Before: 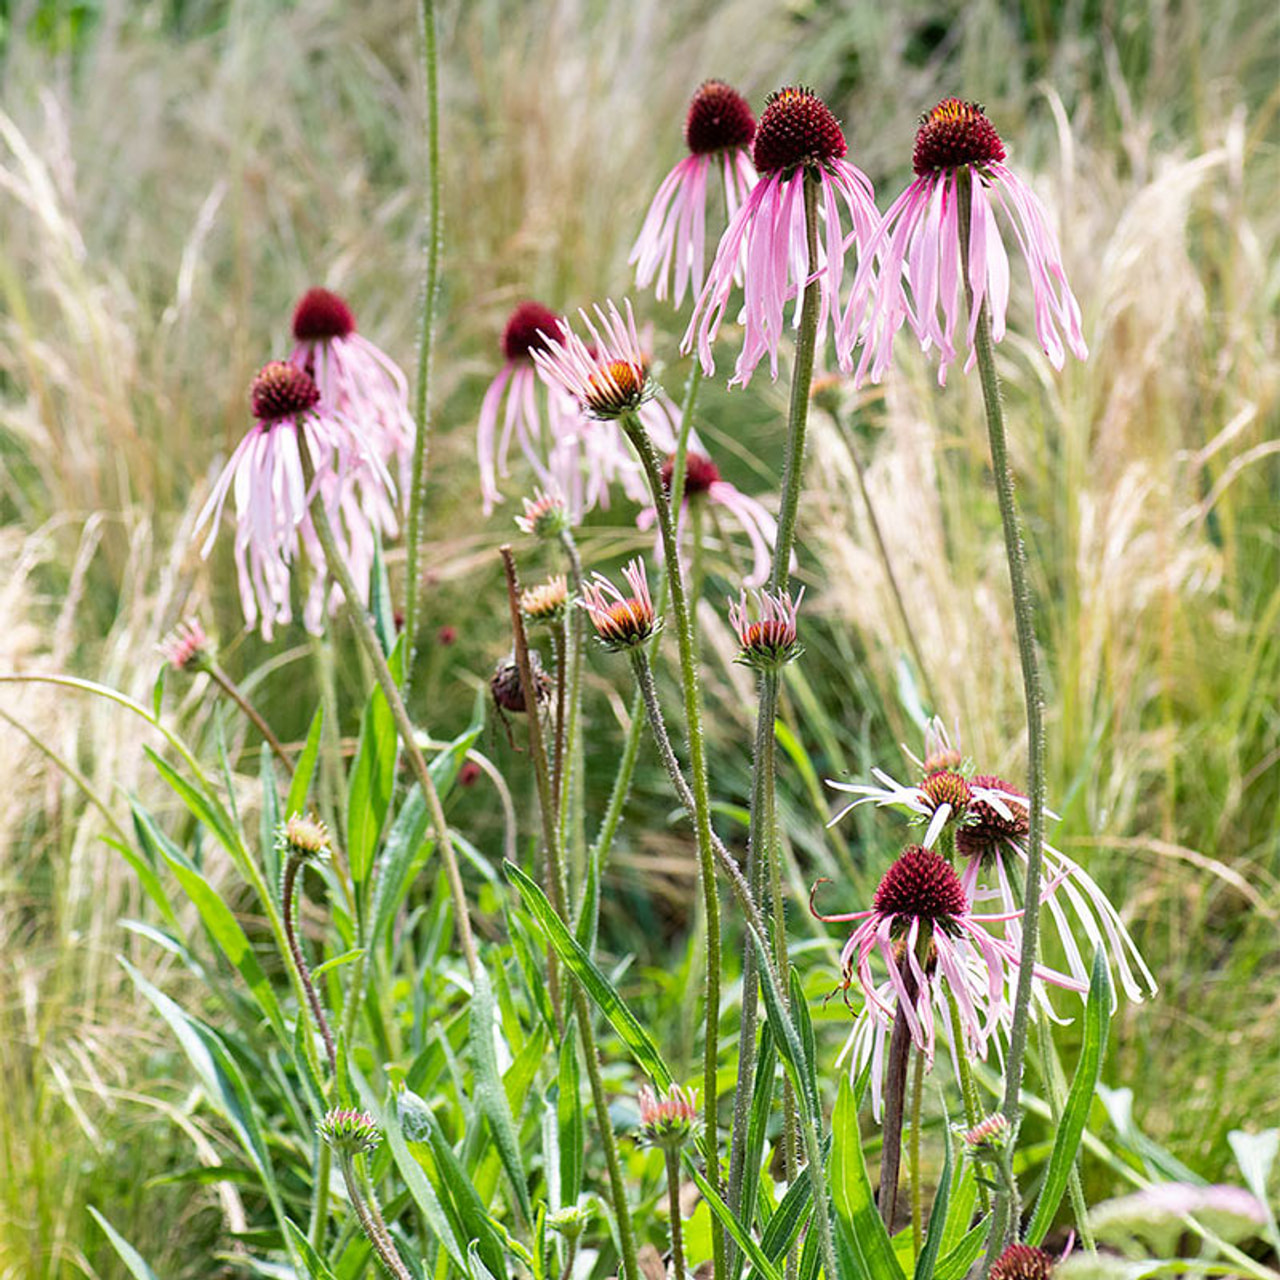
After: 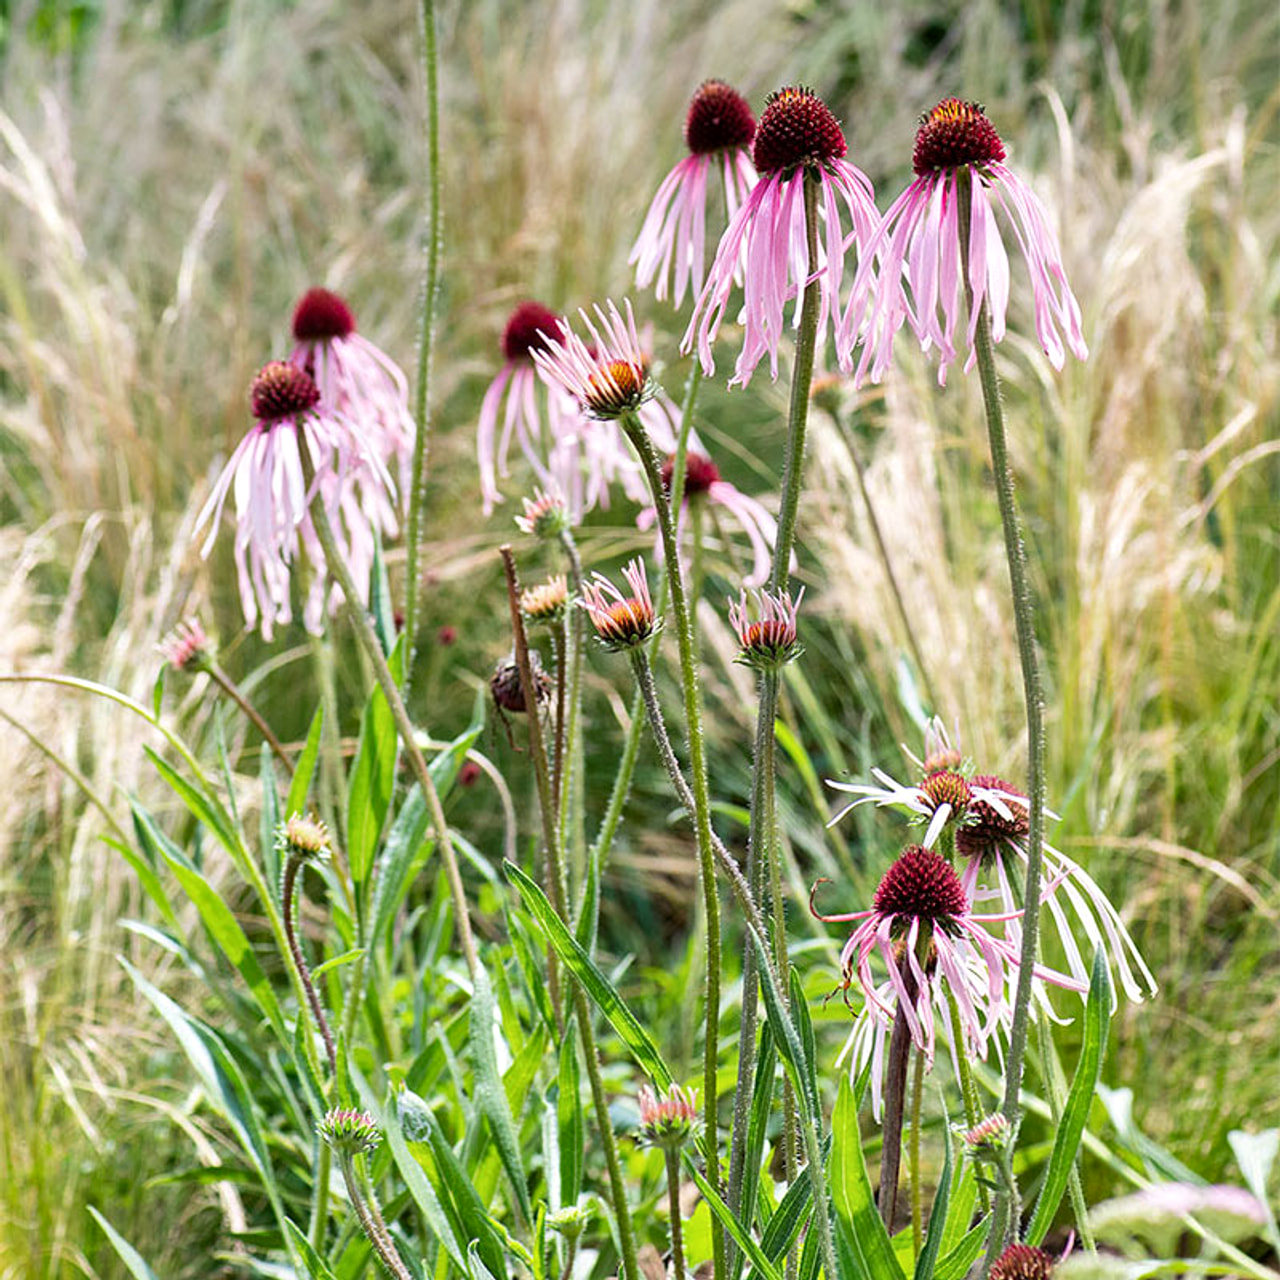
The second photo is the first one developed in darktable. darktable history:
local contrast: mode bilateral grid, contrast 20, coarseness 50, detail 120%, midtone range 0.2
shadows and highlights: shadows 20.55, highlights -20.99, soften with gaussian
